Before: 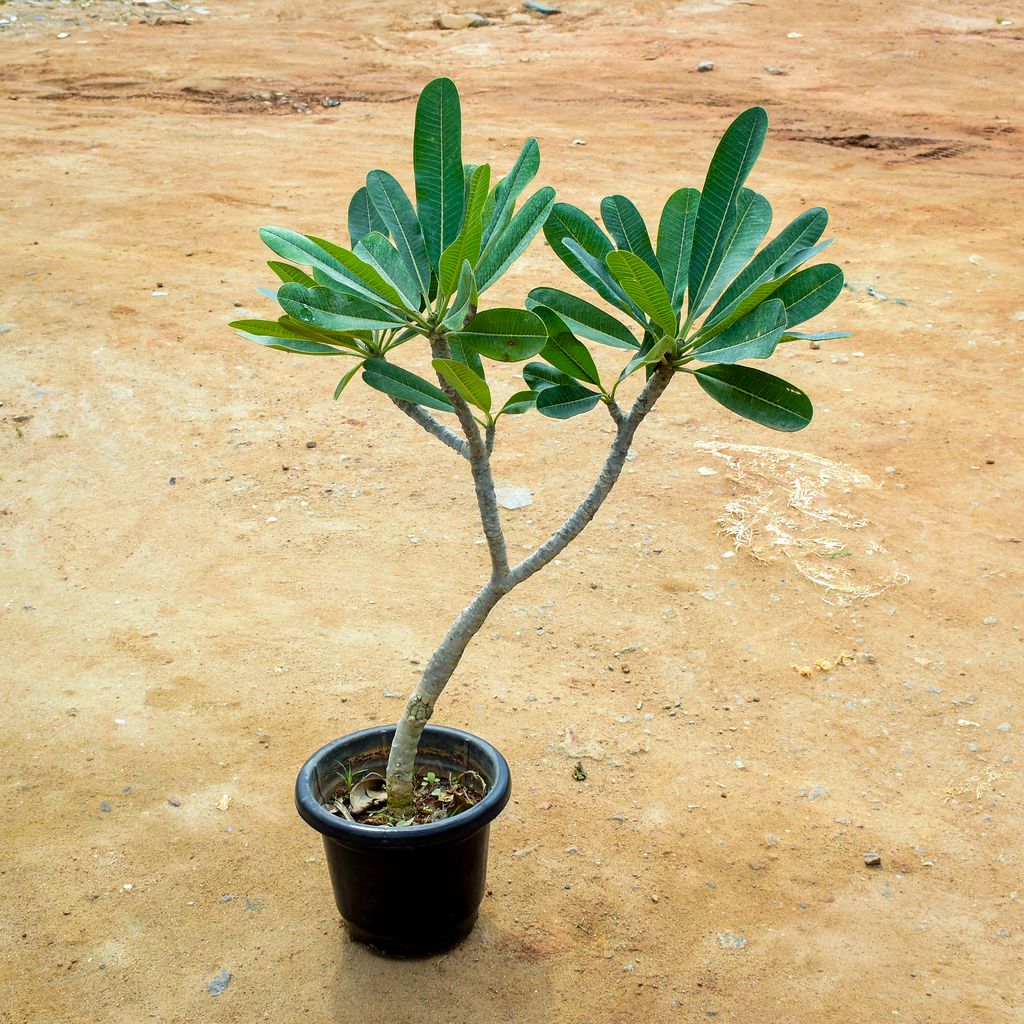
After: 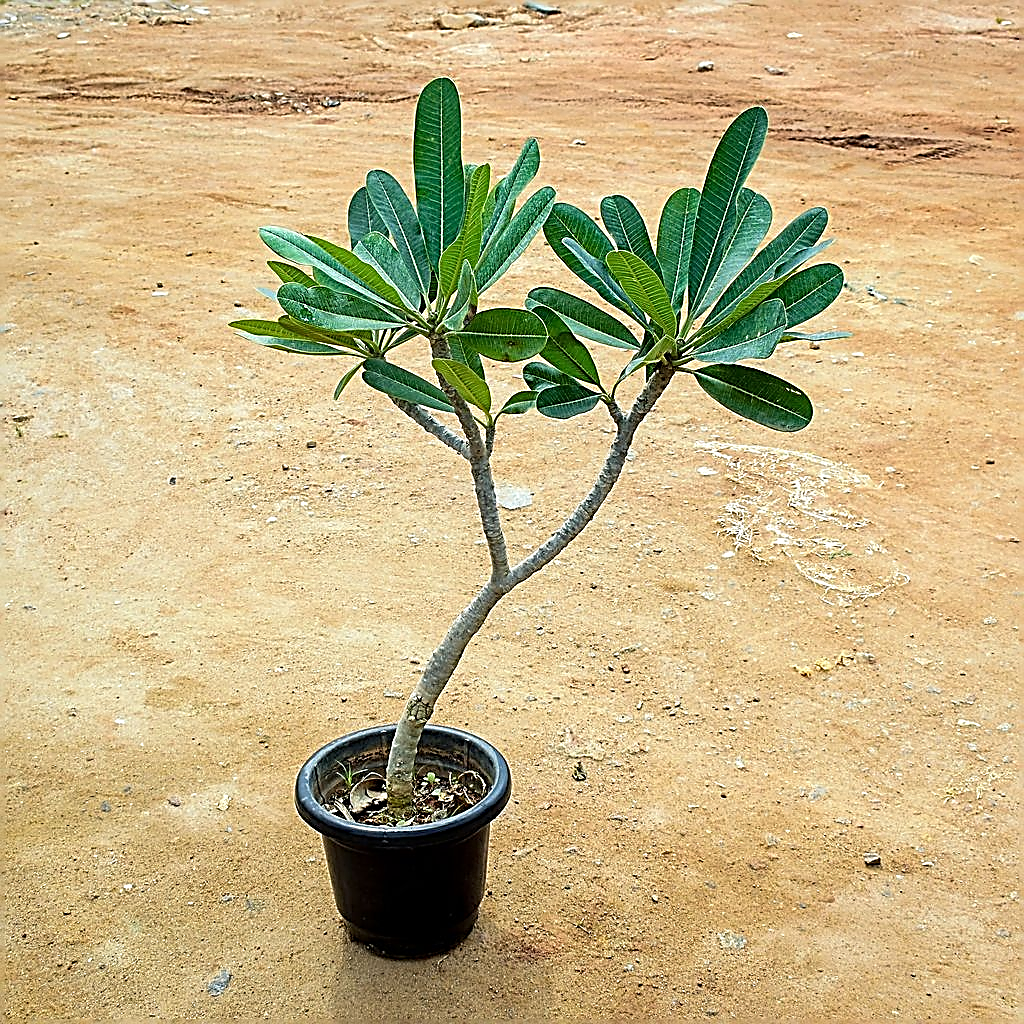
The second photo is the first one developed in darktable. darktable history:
tone equalizer: mask exposure compensation -0.487 EV
sharpen: amount 1.876
